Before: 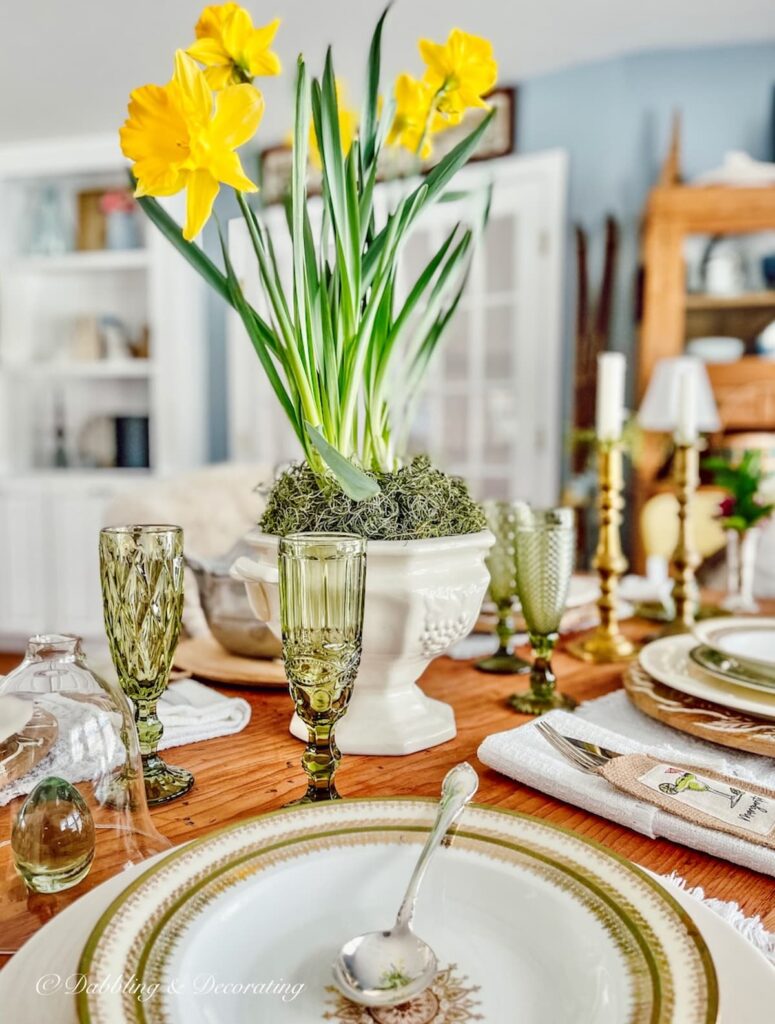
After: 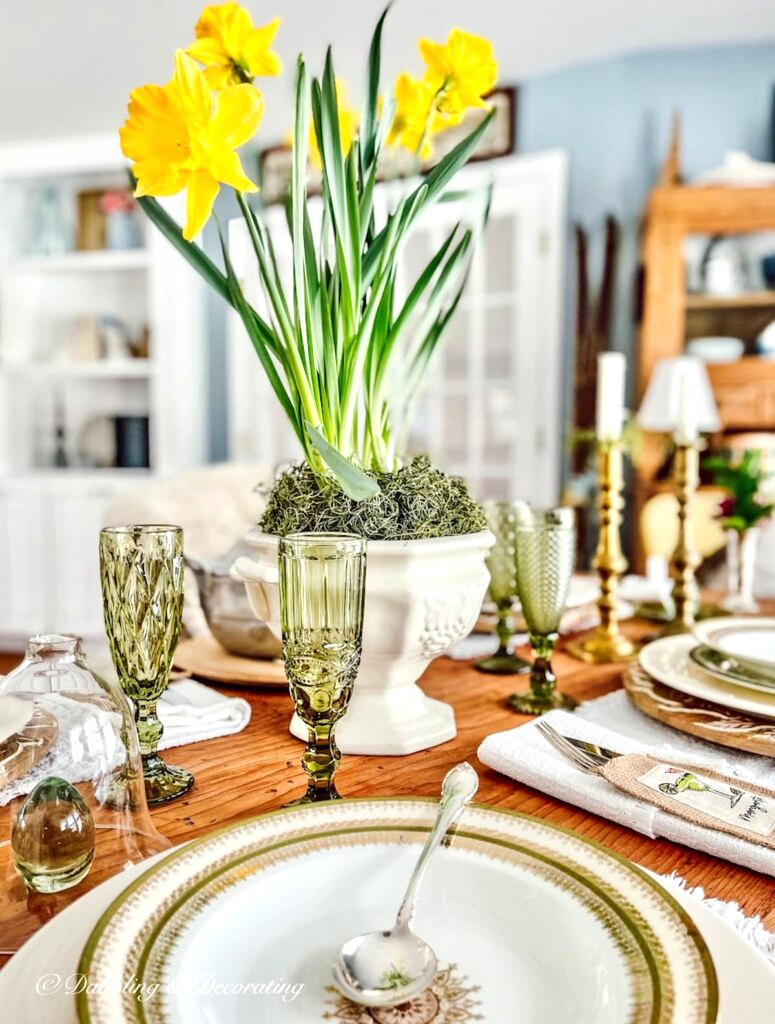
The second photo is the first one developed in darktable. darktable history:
tone equalizer: -8 EV -0.432 EV, -7 EV -0.404 EV, -6 EV -0.339 EV, -5 EV -0.209 EV, -3 EV 0.252 EV, -2 EV 0.357 EV, -1 EV 0.364 EV, +0 EV 0.394 EV, edges refinement/feathering 500, mask exposure compensation -1.57 EV, preserve details no
exposure: compensate highlight preservation false
